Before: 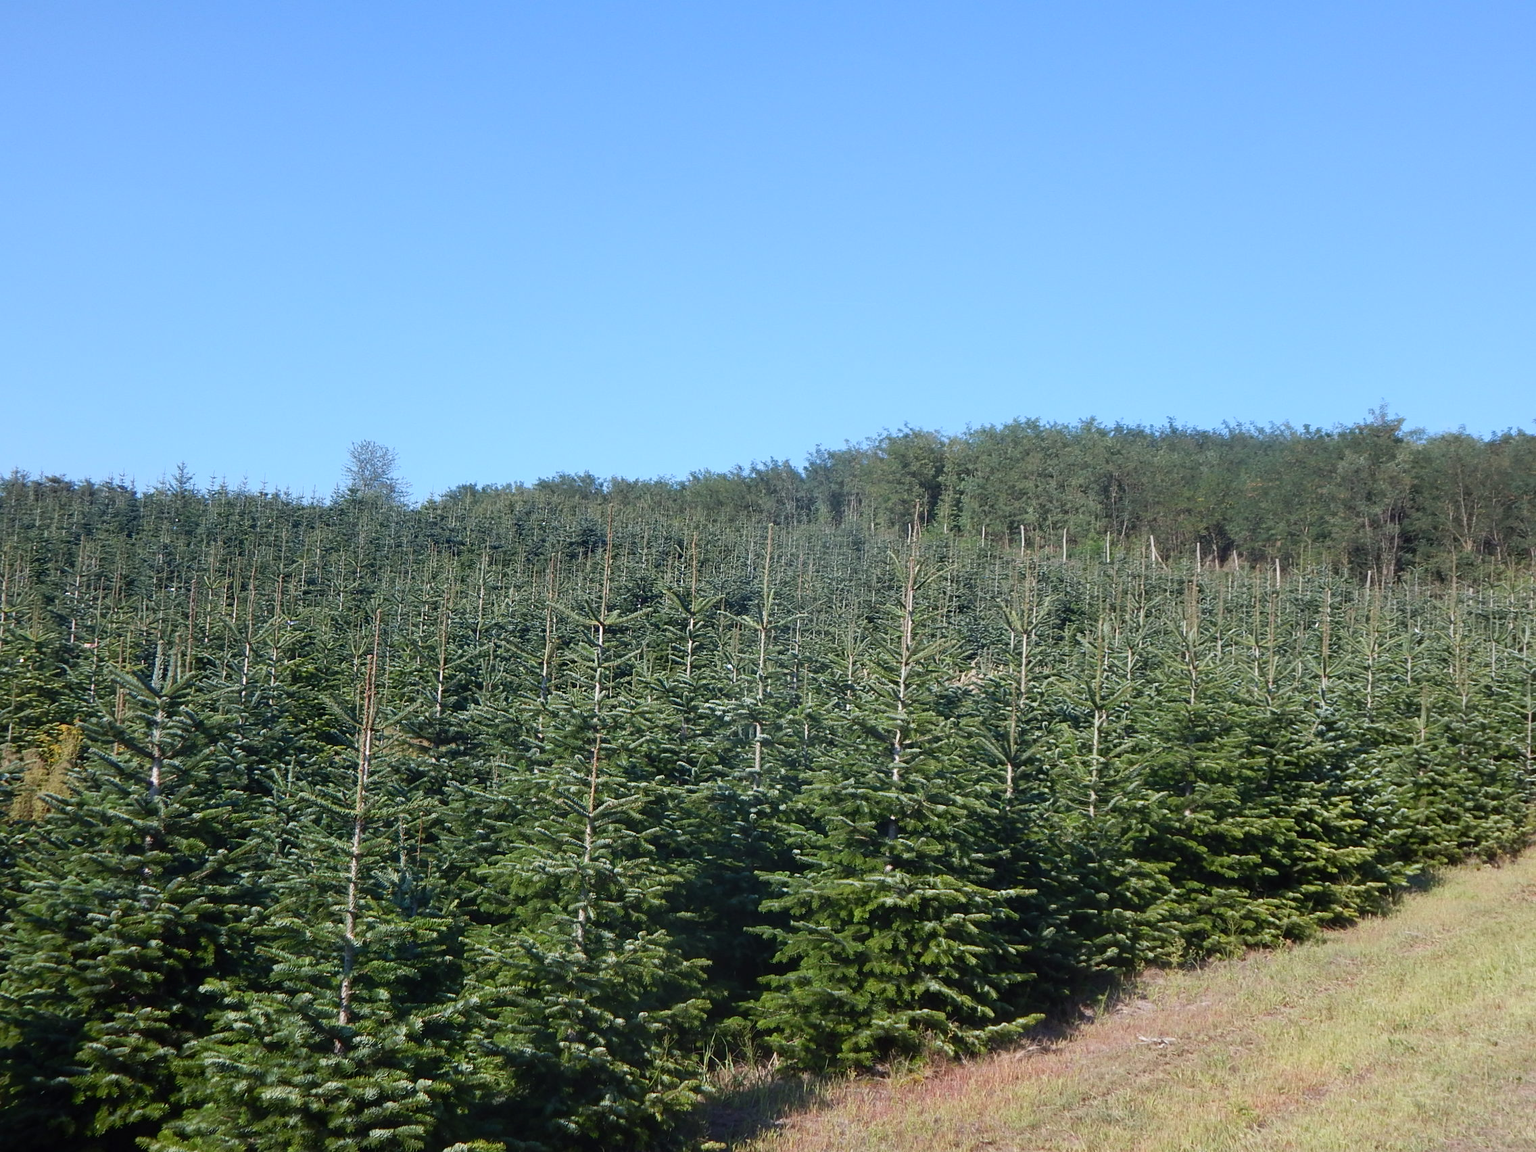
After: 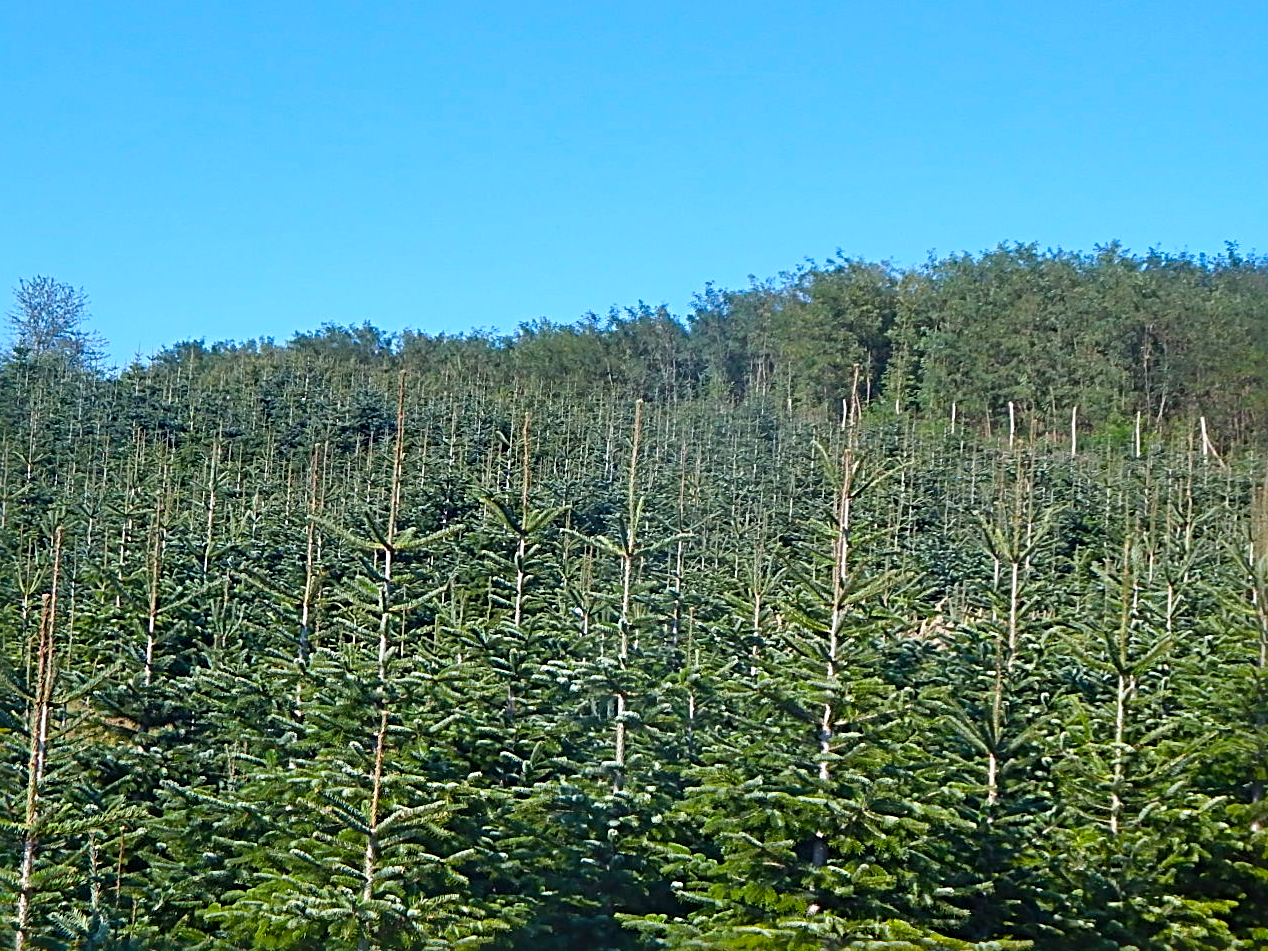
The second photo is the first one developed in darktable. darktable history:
shadows and highlights: shadows 35, highlights -35, soften with gaussian
sharpen: radius 4.883
crop and rotate: left 22.13%, top 22.054%, right 22.026%, bottom 22.102%
color balance rgb: linear chroma grading › global chroma 15%, perceptual saturation grading › global saturation 30%
